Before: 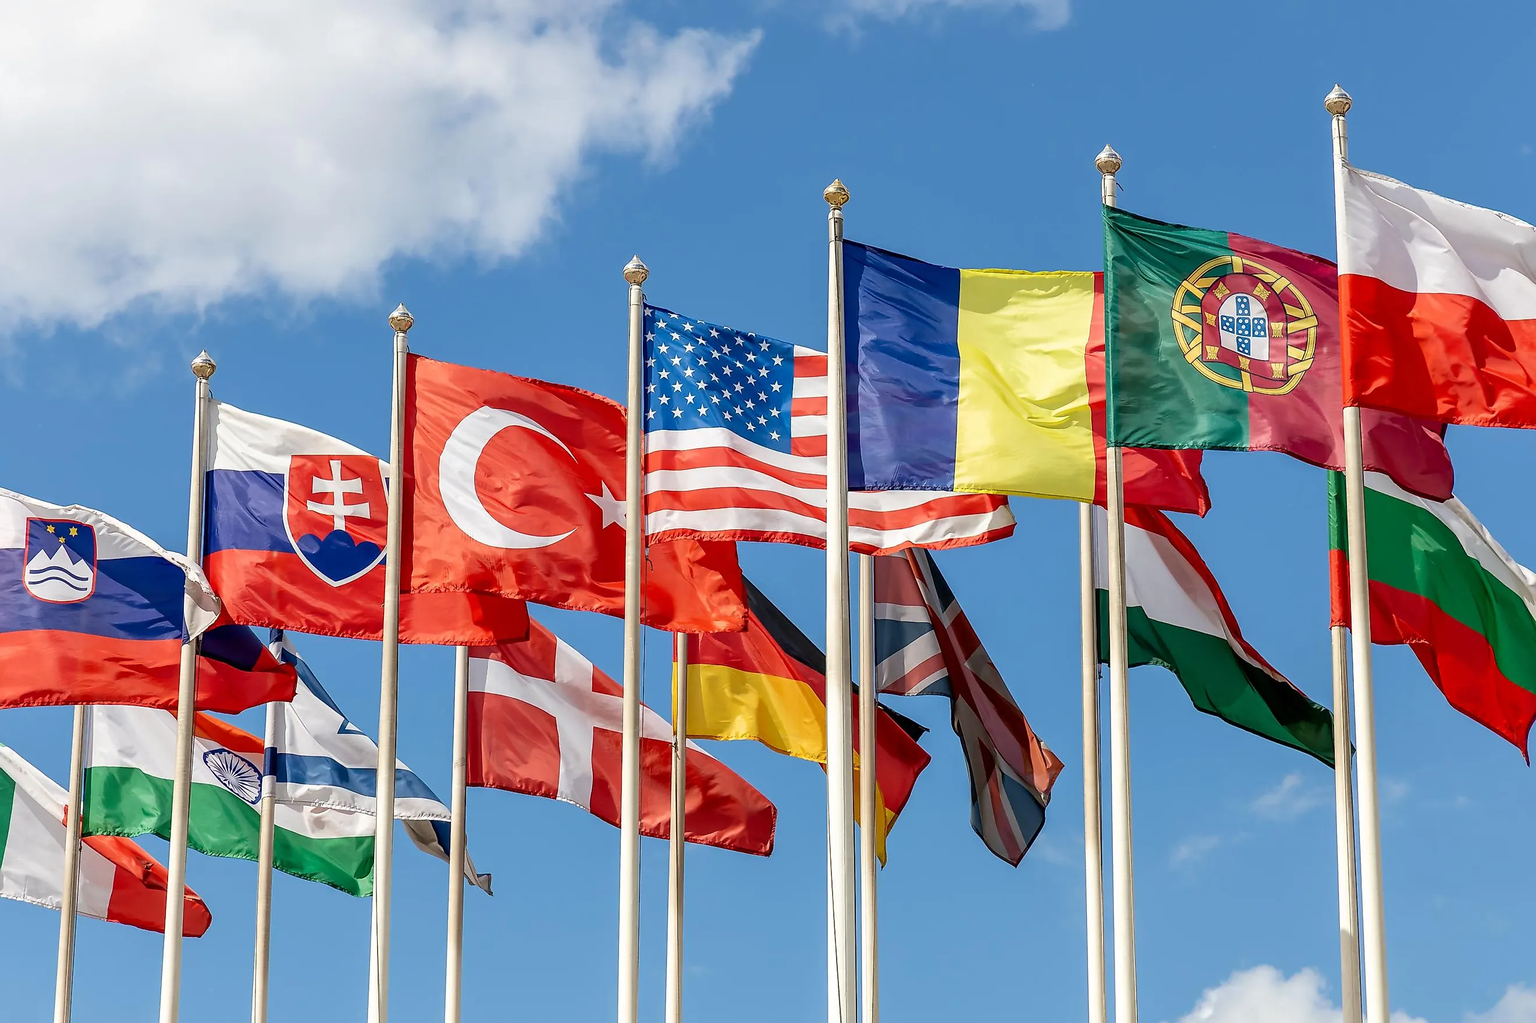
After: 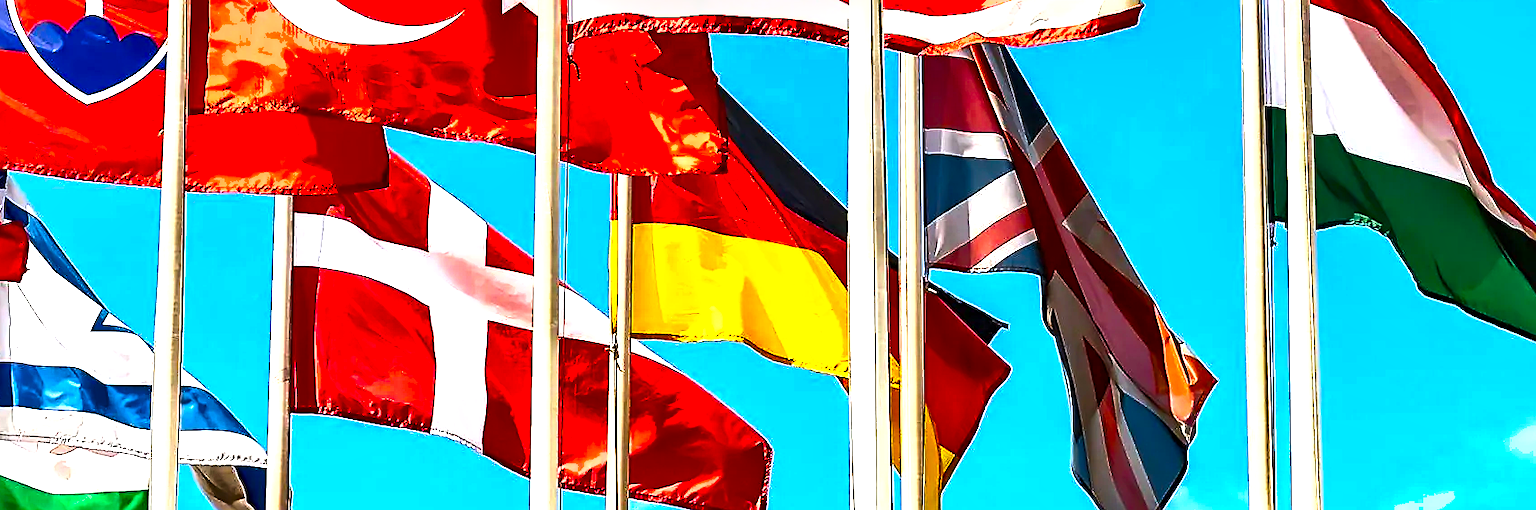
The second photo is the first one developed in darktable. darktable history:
exposure: black level correction 0, exposure 1.199 EV, compensate highlight preservation false
color balance rgb: linear chroma grading › global chroma 9.93%, perceptual saturation grading › global saturation 30.426%, perceptual brilliance grading › highlights 10.971%, perceptual brilliance grading › shadows -11.579%, global vibrance 19.508%
sharpen: on, module defaults
shadows and highlights: radius 134.97, soften with gaussian
crop: left 18.146%, top 50.873%, right 17.275%, bottom 16.938%
